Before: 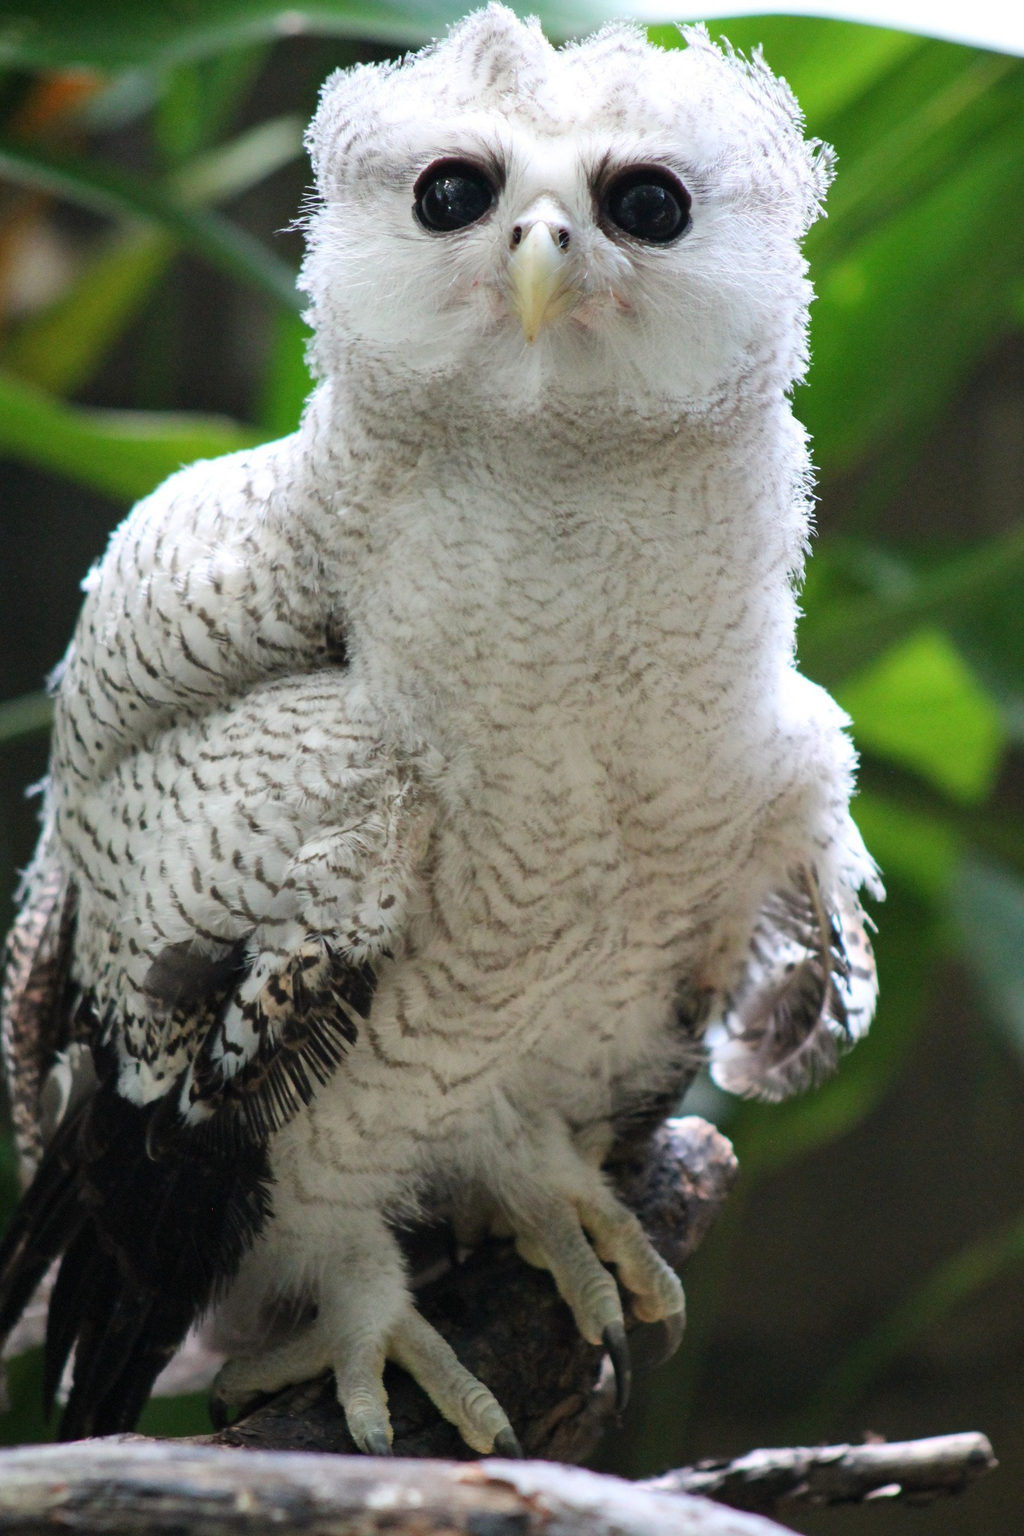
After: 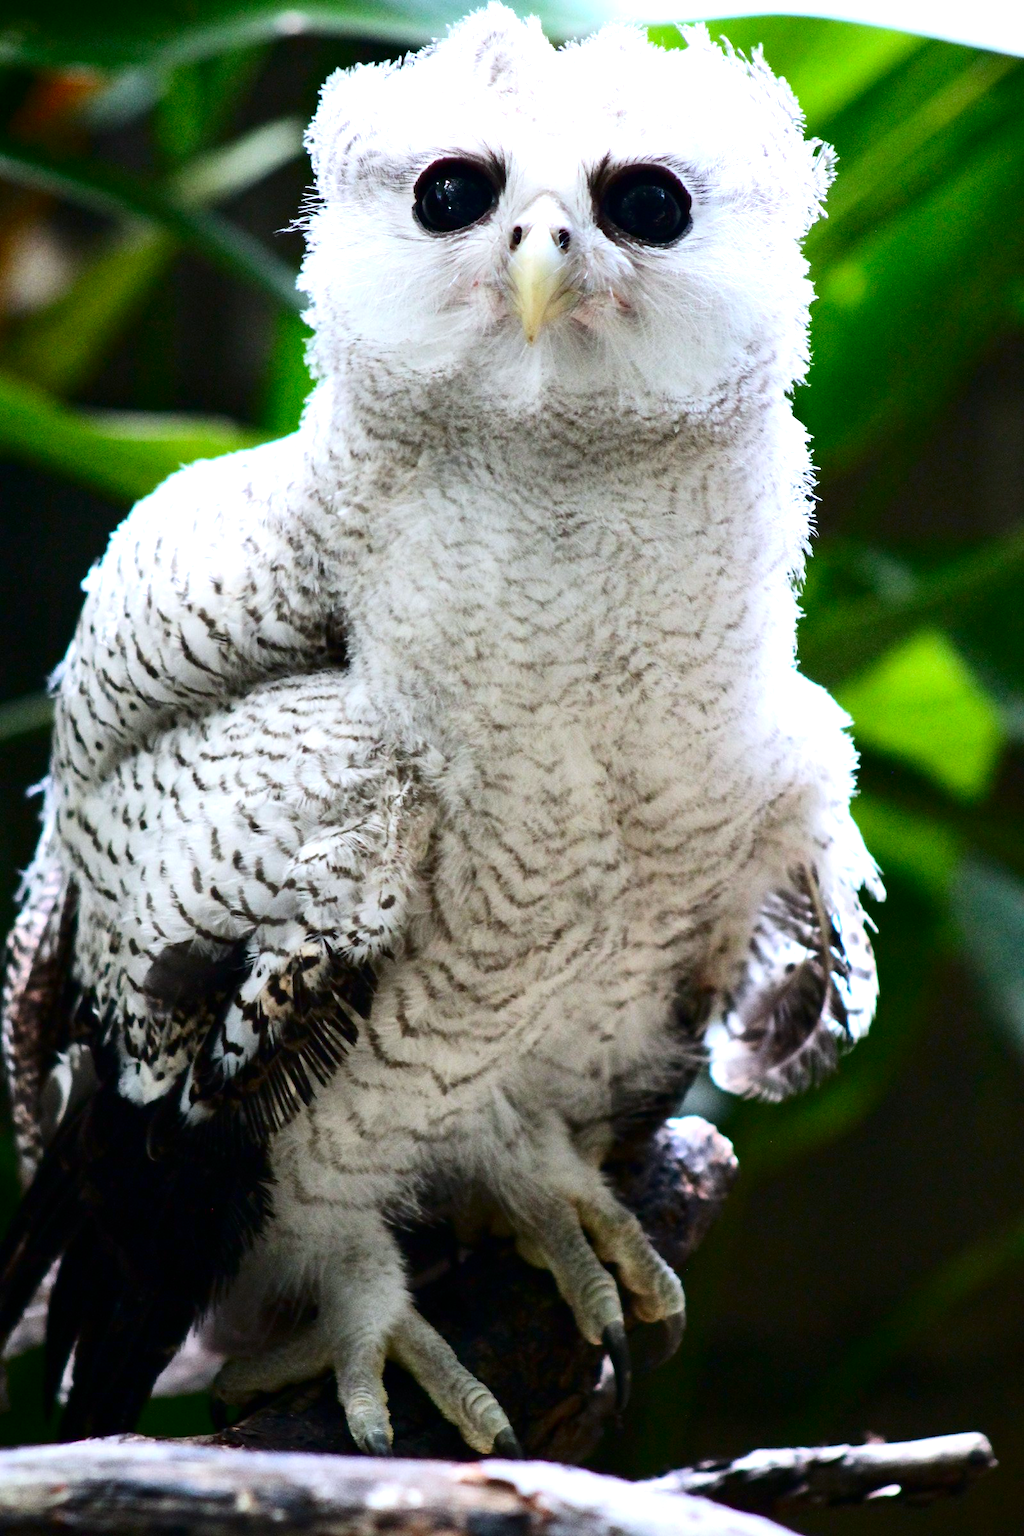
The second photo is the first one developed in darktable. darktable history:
contrast brightness saturation: contrast 0.24, brightness -0.24, saturation 0.14
exposure: exposure 0.6 EV, compensate highlight preservation false
white balance: red 0.984, blue 1.059
